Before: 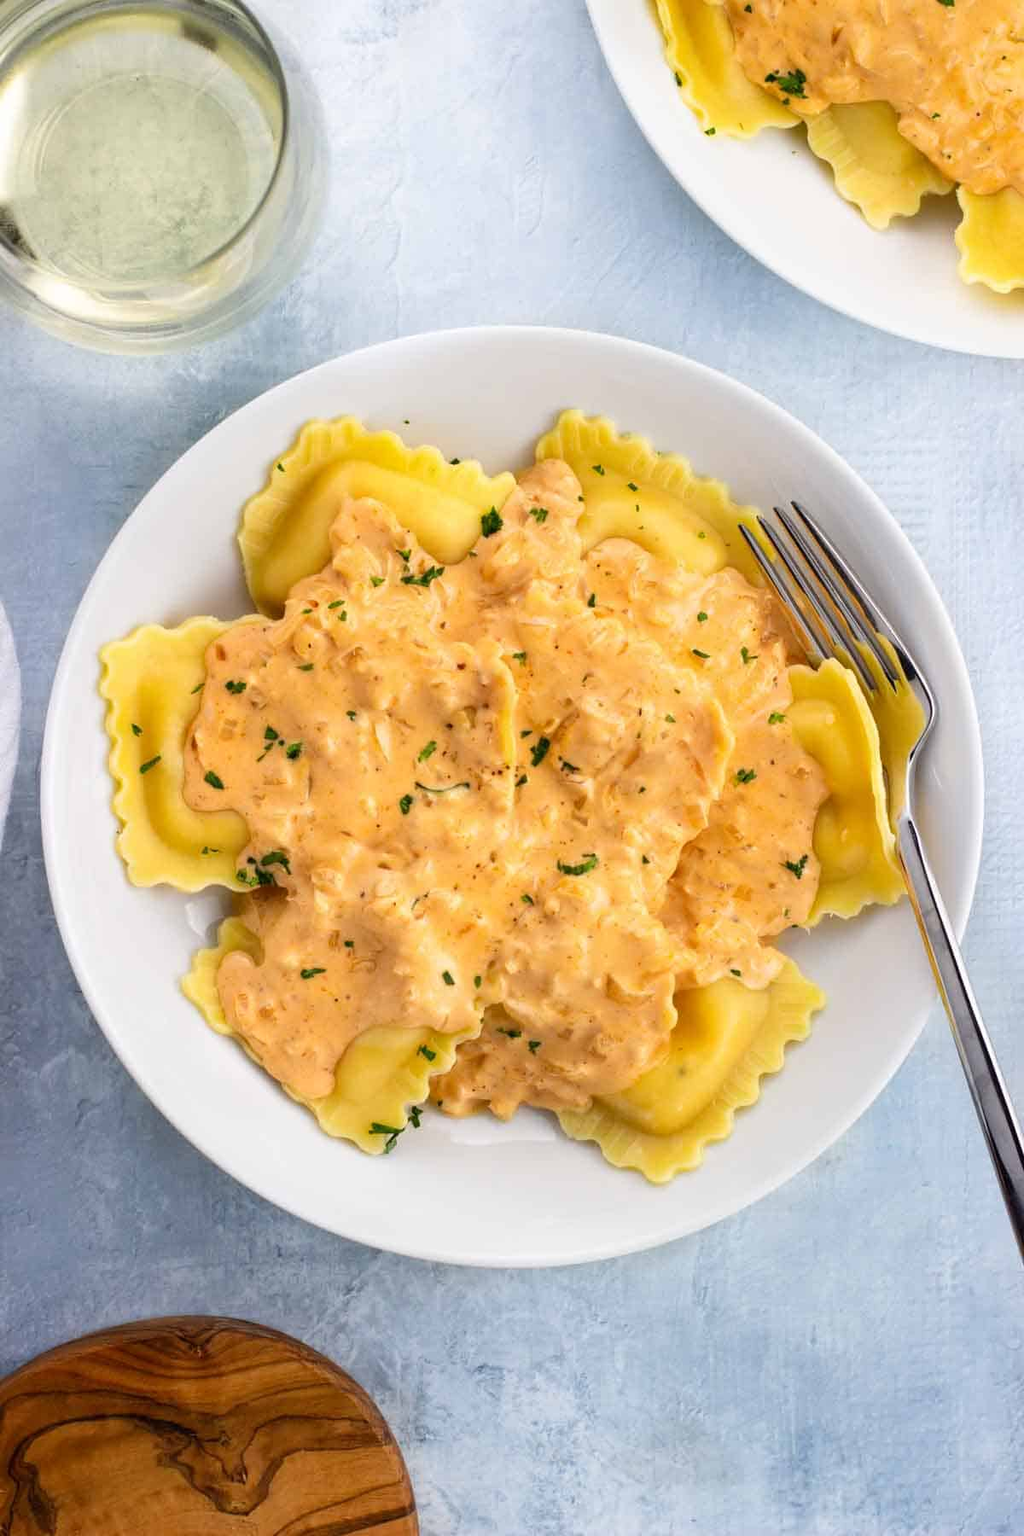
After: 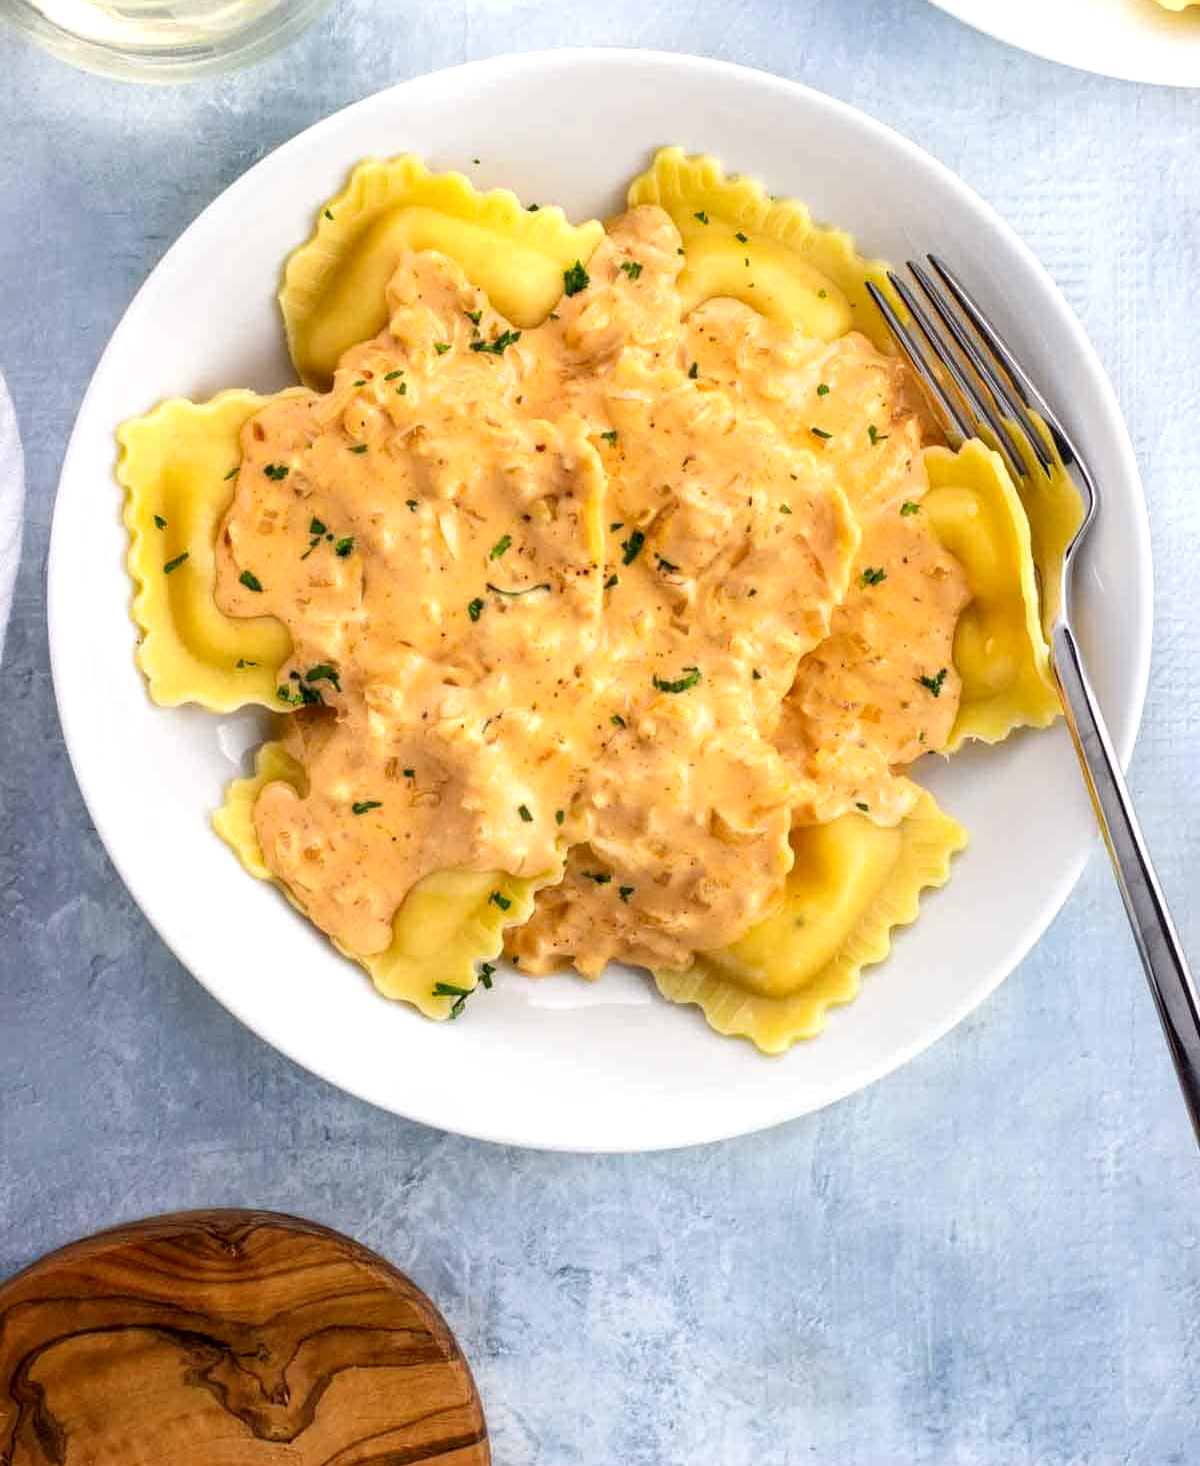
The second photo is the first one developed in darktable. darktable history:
local contrast: on, module defaults
exposure: exposure 0.2 EV, compensate highlight preservation false
crop and rotate: top 18.507%
